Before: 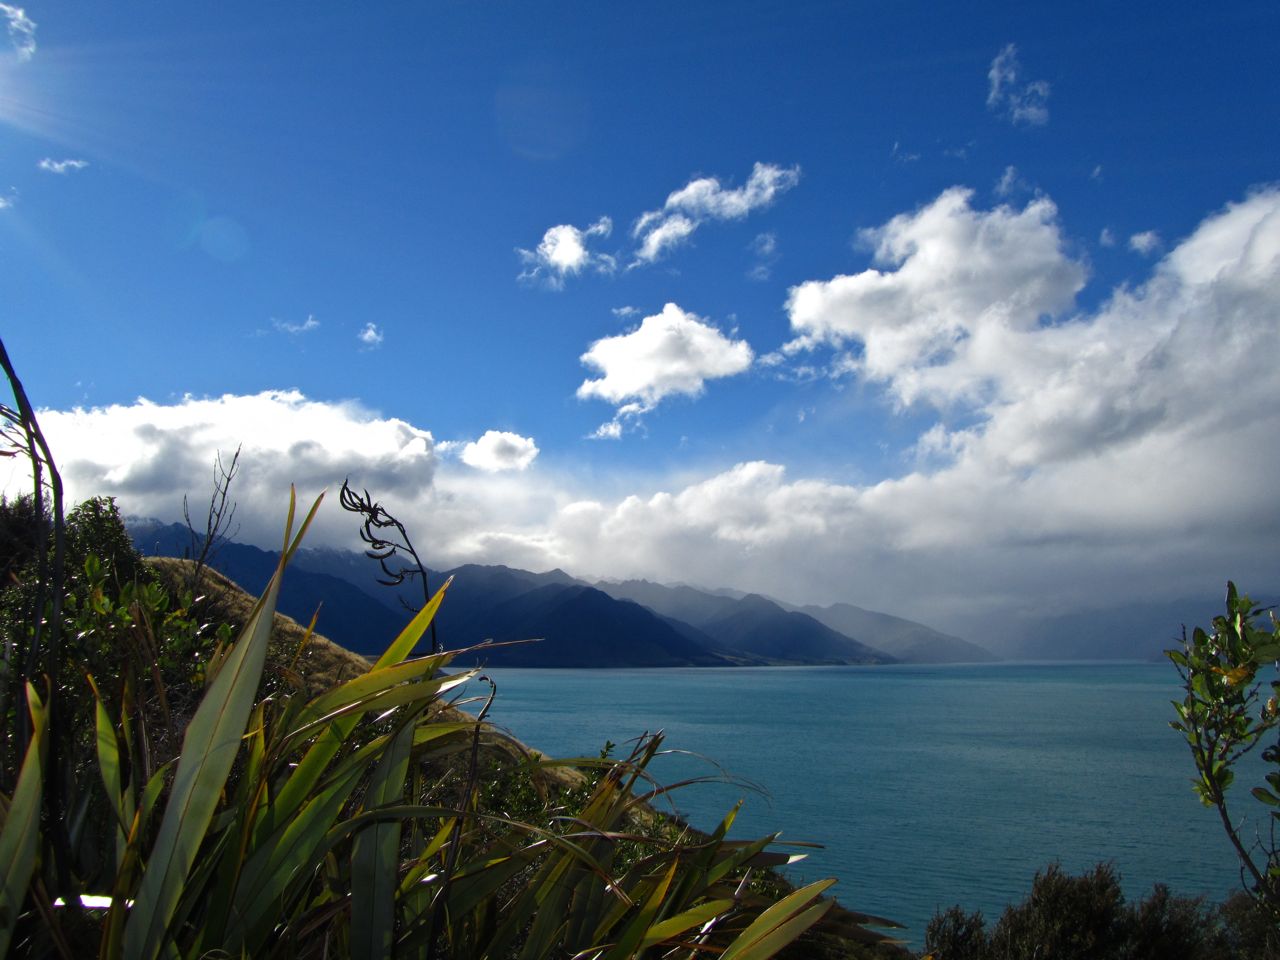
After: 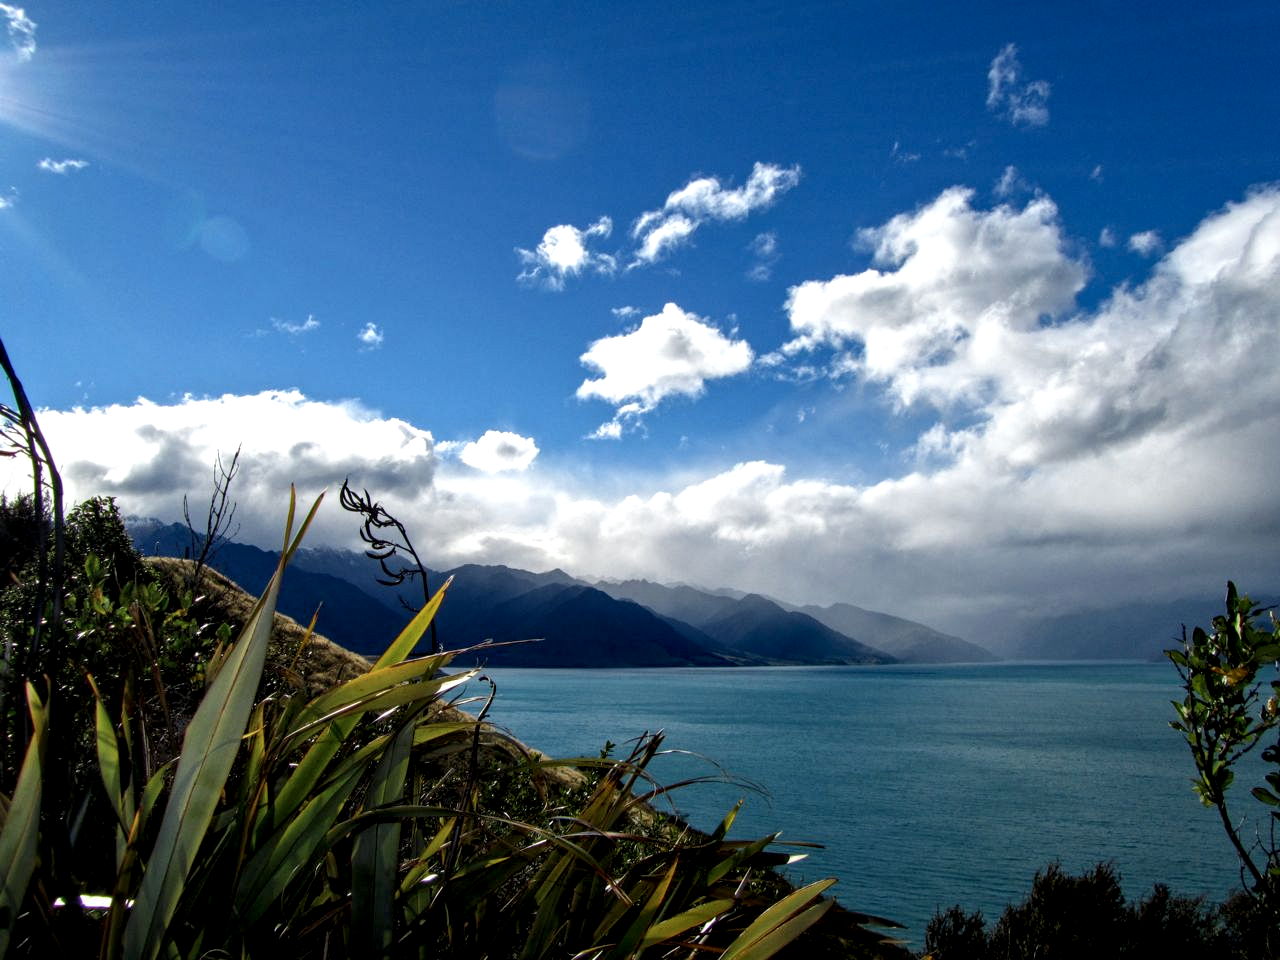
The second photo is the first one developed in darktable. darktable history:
local contrast: highlights 60%, shadows 64%, detail 160%
